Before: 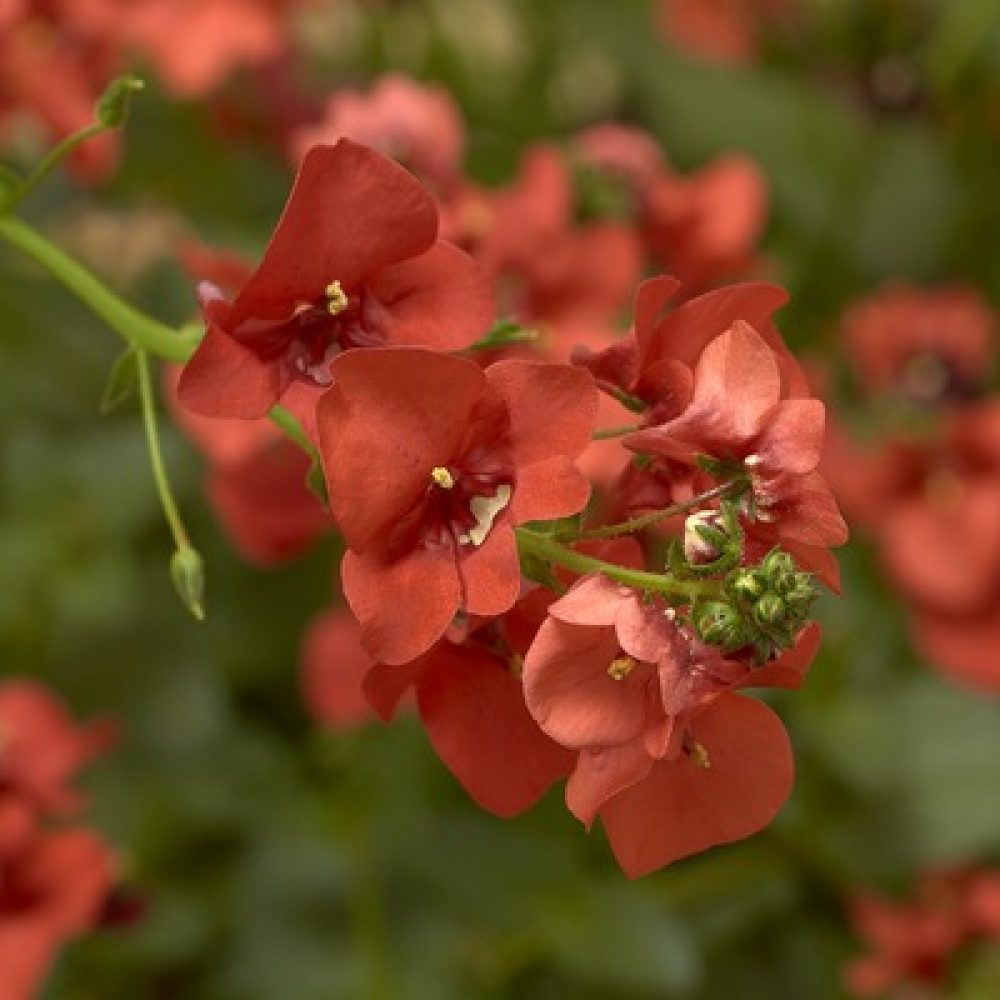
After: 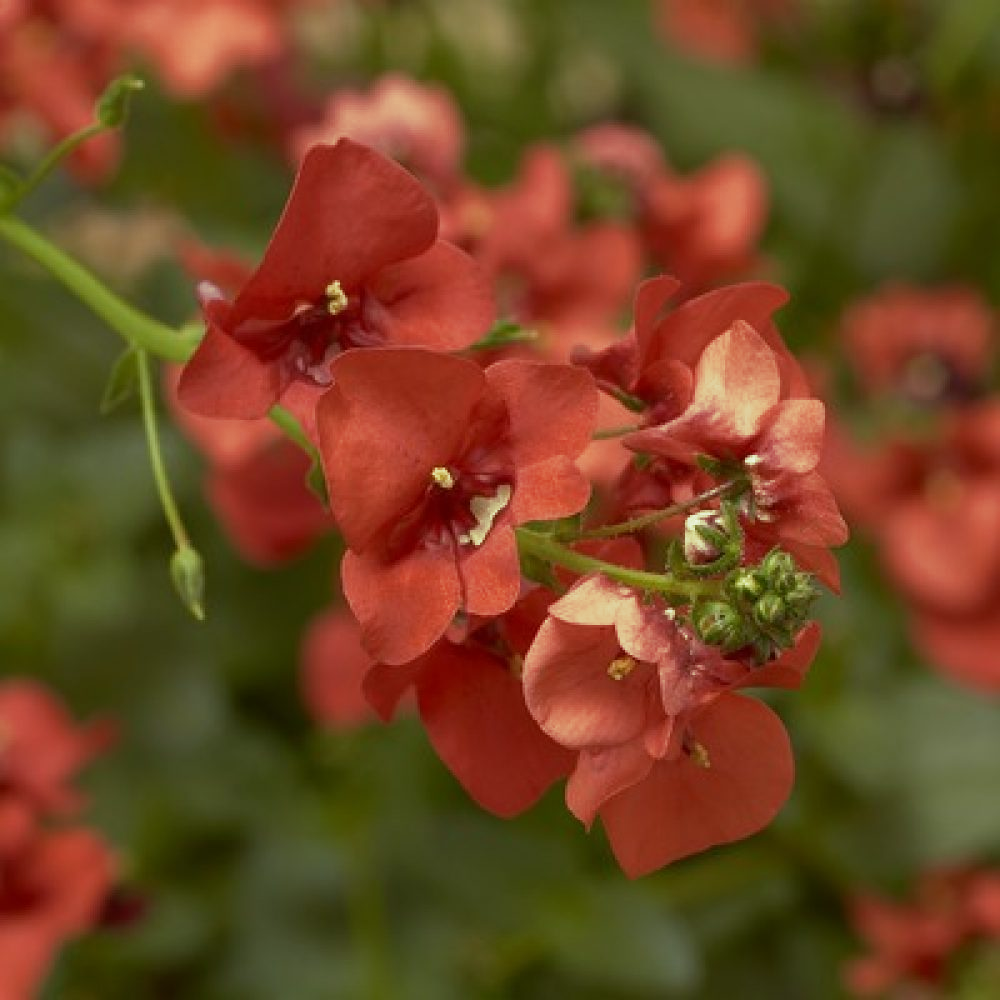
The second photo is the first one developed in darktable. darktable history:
white balance: red 0.98, blue 1.034
split-toning: shadows › hue 290.82°, shadows › saturation 0.34, highlights › saturation 0.38, balance 0, compress 50%
